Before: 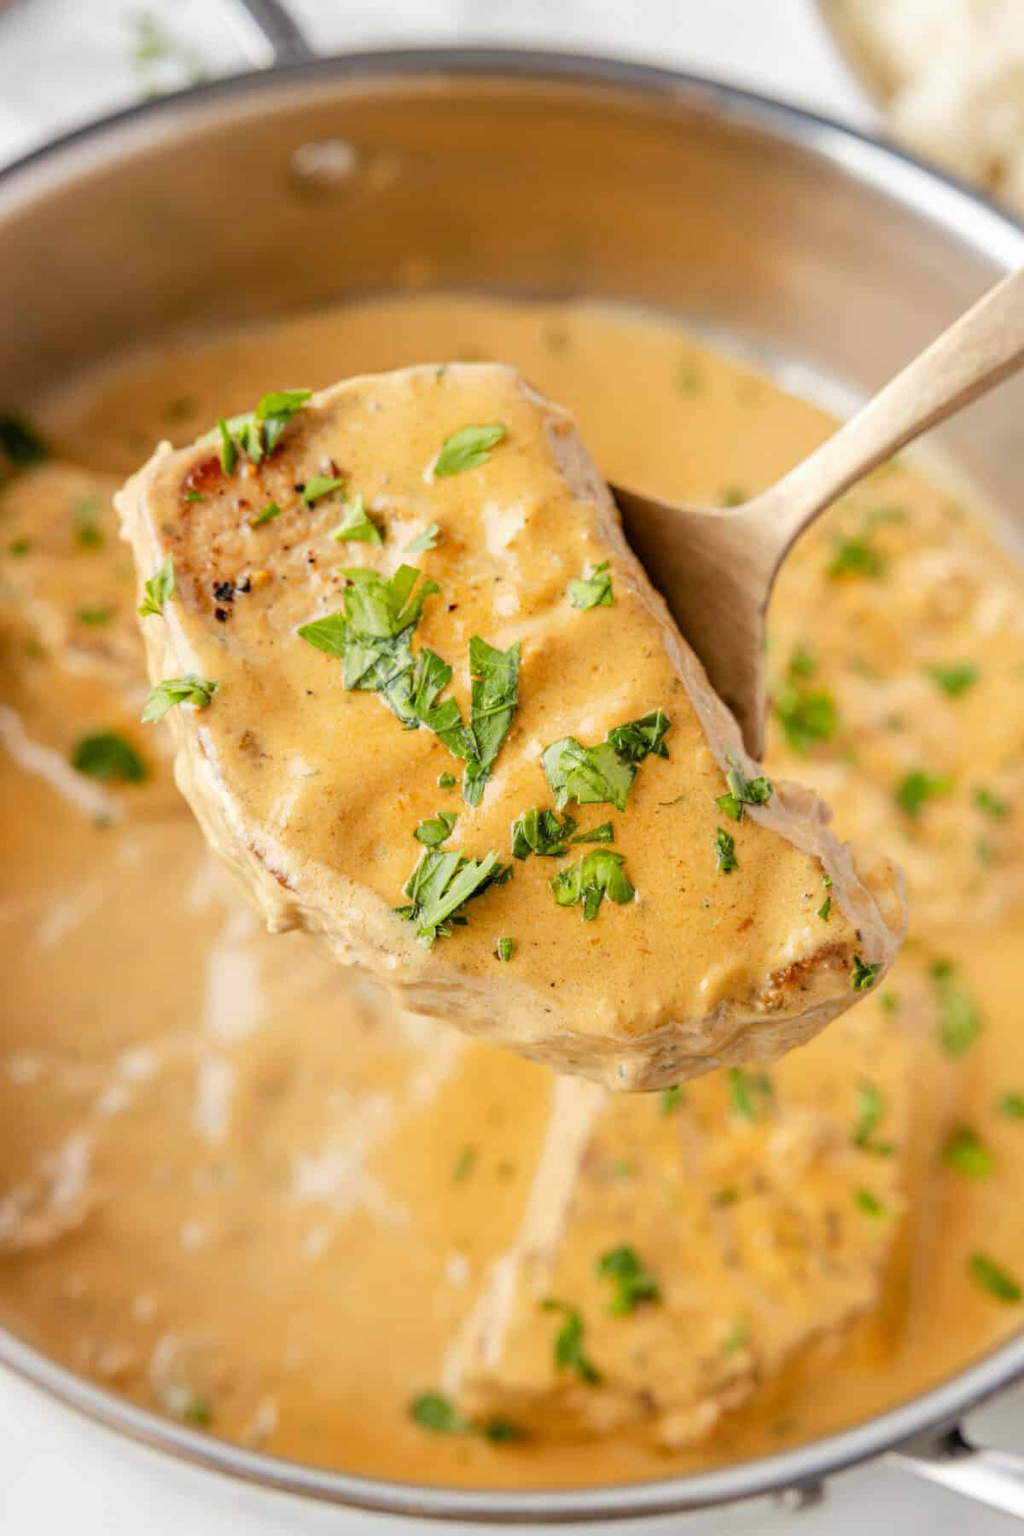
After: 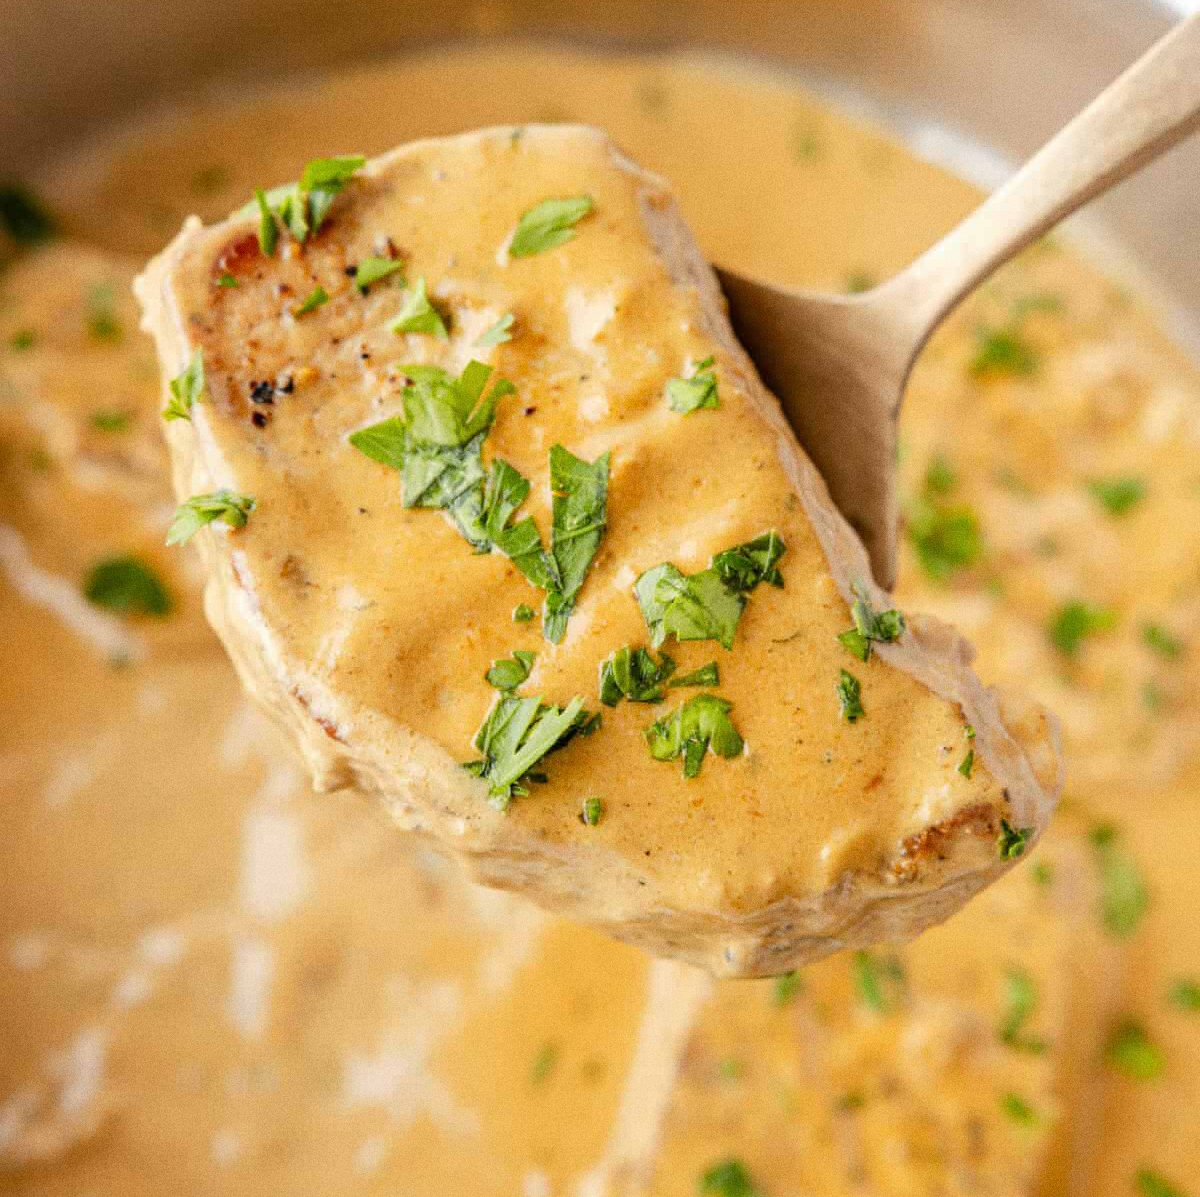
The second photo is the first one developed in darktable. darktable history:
crop: top 16.727%, bottom 16.727%
grain: on, module defaults
